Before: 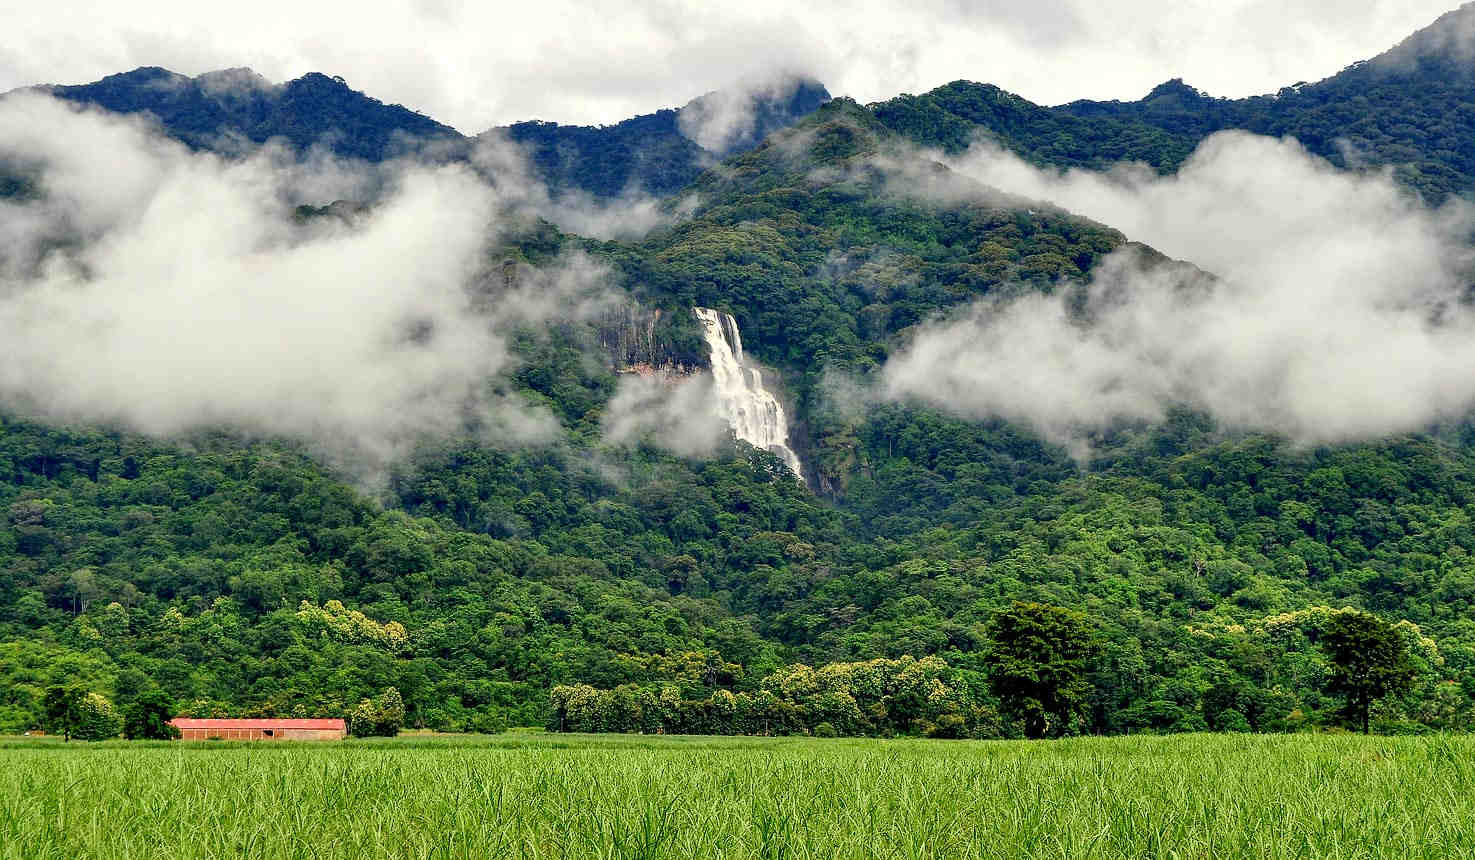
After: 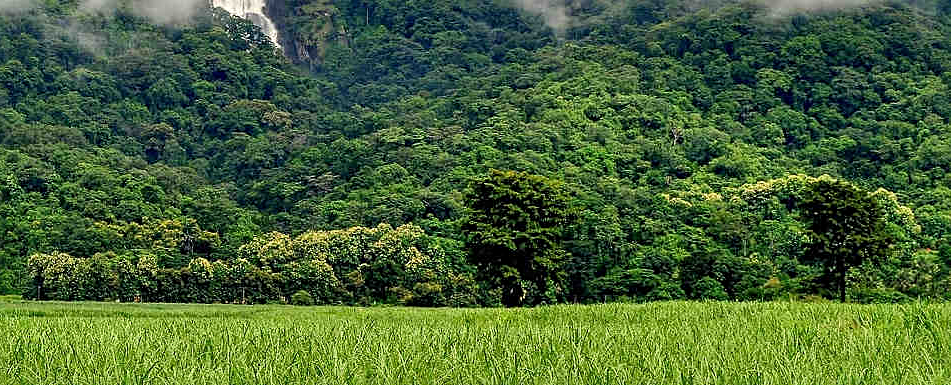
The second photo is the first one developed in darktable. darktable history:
sharpen: radius 2.529, amount 0.323
crop and rotate: left 35.509%, top 50.238%, bottom 4.934%
